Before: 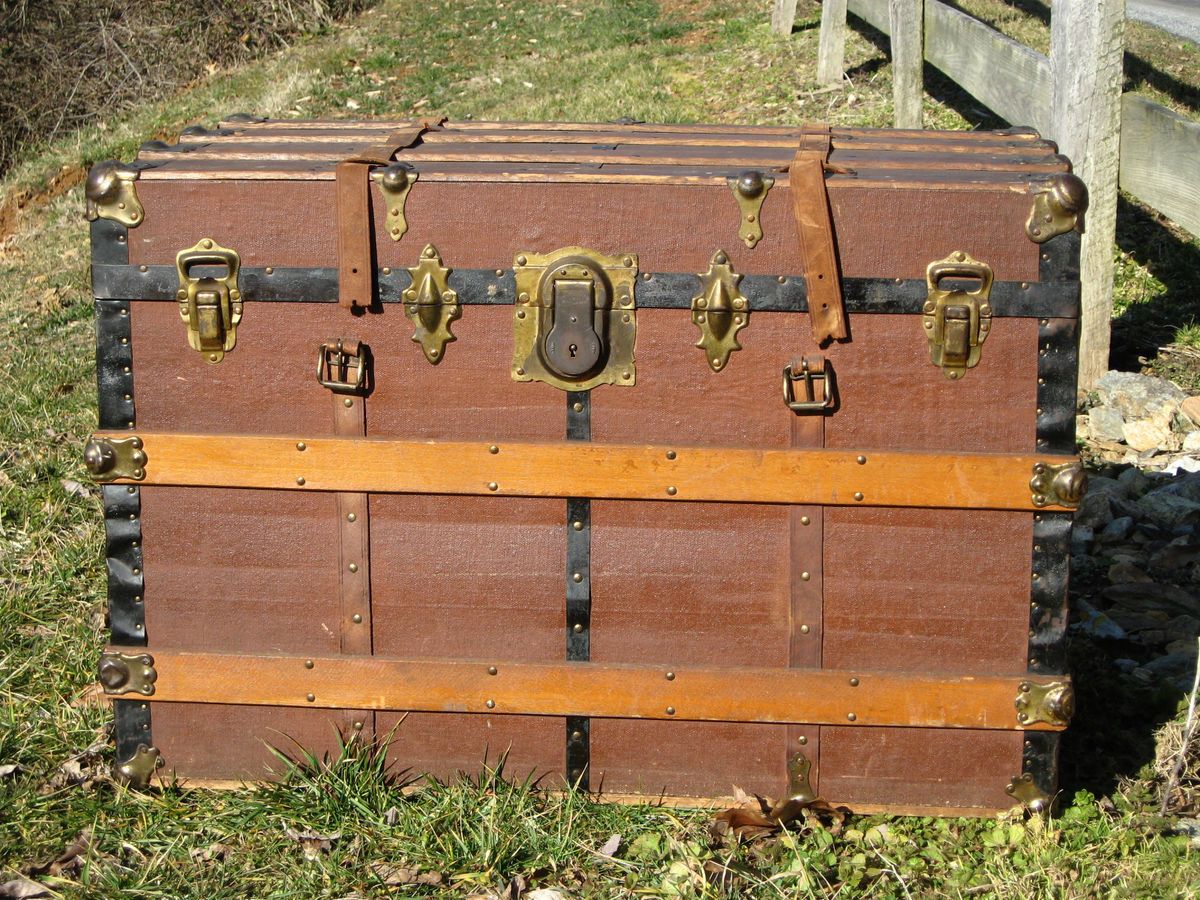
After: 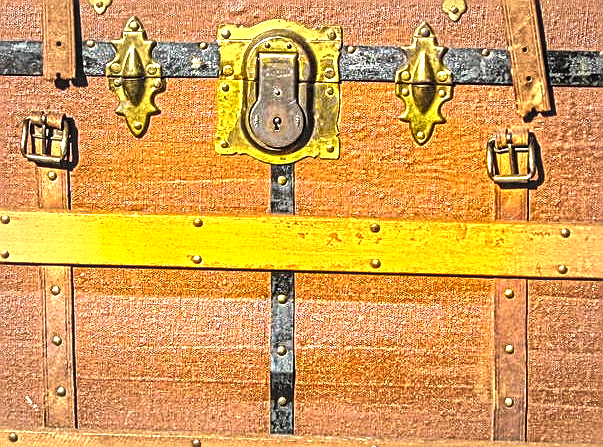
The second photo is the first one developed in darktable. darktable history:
exposure: exposure 1.251 EV, compensate highlight preservation false
color balance rgb: global offset › luminance 1.474%, white fulcrum 0.994 EV, linear chroma grading › shadows -39.823%, linear chroma grading › highlights 40.398%, linear chroma grading › global chroma 45.042%, linear chroma grading › mid-tones -29.814%, perceptual saturation grading › global saturation 25.699%, global vibrance 14.956%
crop: left 24.738%, top 25.282%, right 25.006%, bottom 25.003%
local contrast: mode bilateral grid, contrast 20, coarseness 3, detail 298%, midtone range 0.2
contrast brightness saturation: contrast 0.062, brightness -0.008, saturation -0.239
sharpen: on, module defaults
vignetting: fall-off start 65.88%, fall-off radius 39.64%, brightness -0.179, saturation -0.293, automatic ratio true, width/height ratio 0.666
